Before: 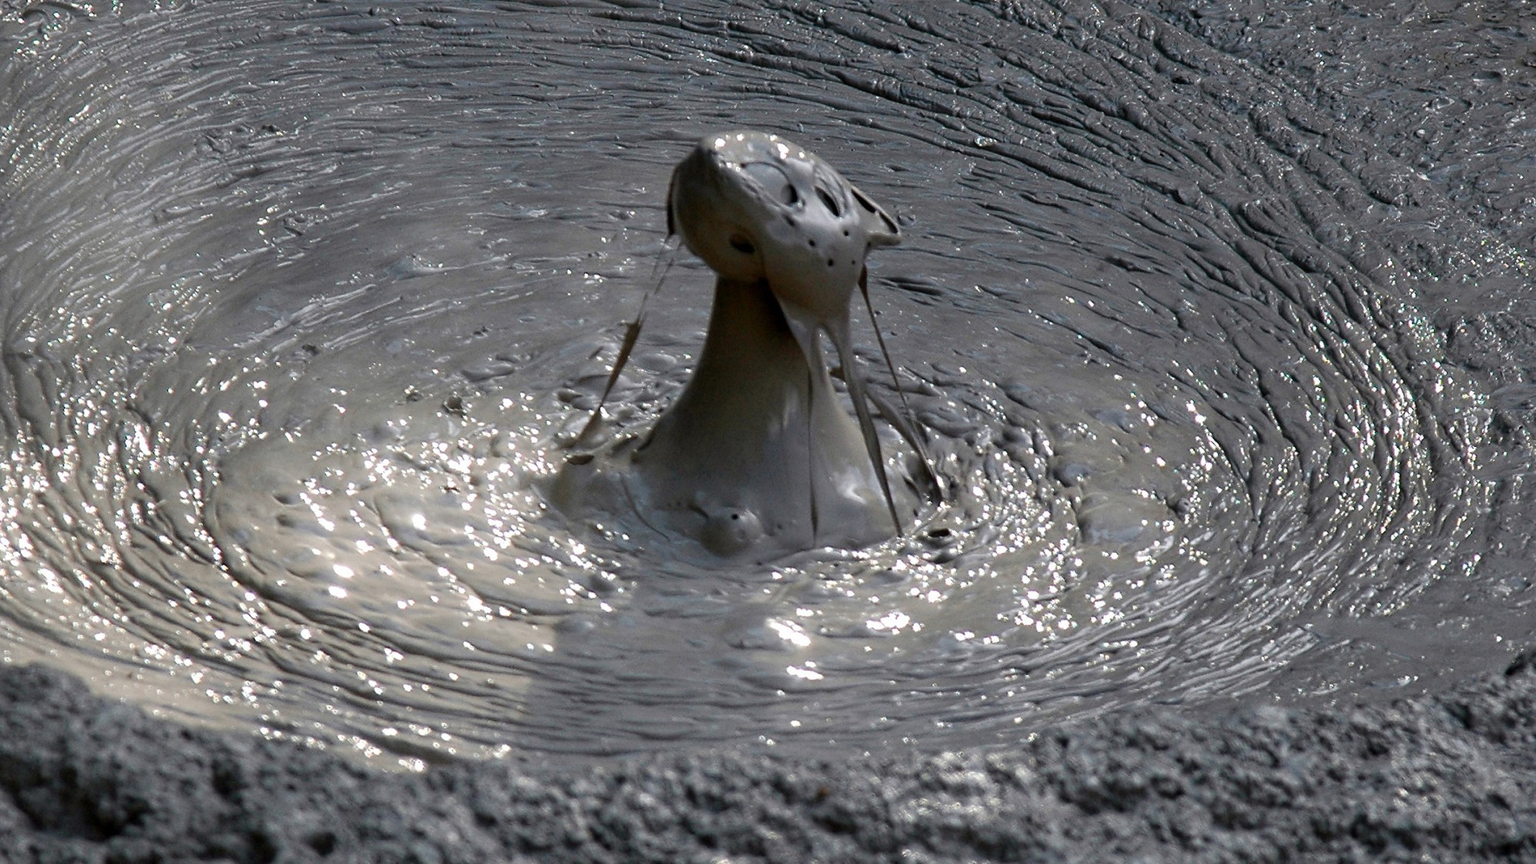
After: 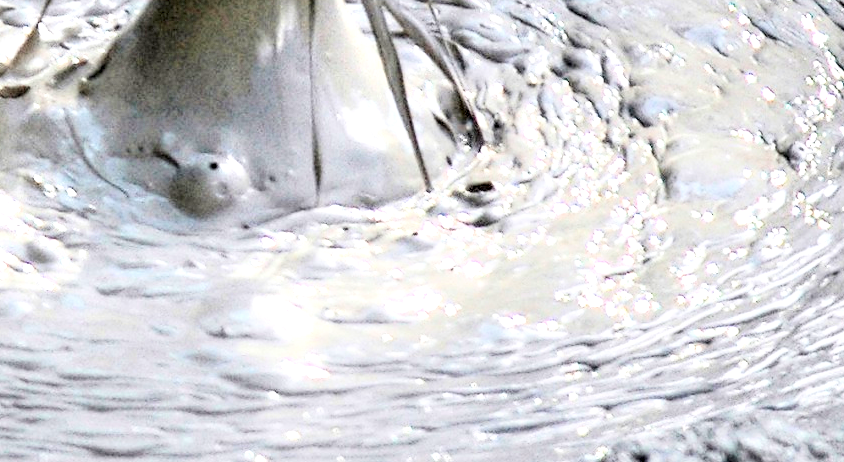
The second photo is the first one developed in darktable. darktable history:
contrast brightness saturation: brightness 0.28
tone equalizer: -8 EV -0.001 EV, -7 EV 0.004 EV, -6 EV -0.04 EV, -5 EV 0.012 EV, -4 EV -0.016 EV, -3 EV 0.015 EV, -2 EV -0.07 EV, -1 EV -0.295 EV, +0 EV -0.57 EV, edges refinement/feathering 500, mask exposure compensation -1.57 EV, preserve details no
tone curve: curves: ch0 [(0.003, 0.032) (0.037, 0.037) (0.142, 0.117) (0.279, 0.311) (0.405, 0.49) (0.526, 0.651) (0.722, 0.857) (0.875, 0.946) (1, 0.98)]; ch1 [(0, 0) (0.305, 0.325) (0.453, 0.437) (0.482, 0.473) (0.501, 0.498) (0.515, 0.523) (0.559, 0.591) (0.6, 0.659) (0.656, 0.71) (1, 1)]; ch2 [(0, 0) (0.323, 0.277) (0.424, 0.396) (0.479, 0.484) (0.499, 0.502) (0.515, 0.537) (0.564, 0.595) (0.644, 0.703) (0.742, 0.803) (1, 1)], color space Lab, linked channels, preserve colors none
crop: left 37.171%, top 45.137%, right 20.601%, bottom 13.711%
exposure: black level correction 0.001, exposure 1.119 EV, compensate exposure bias true, compensate highlight preservation false
local contrast: highlights 17%, detail 186%
